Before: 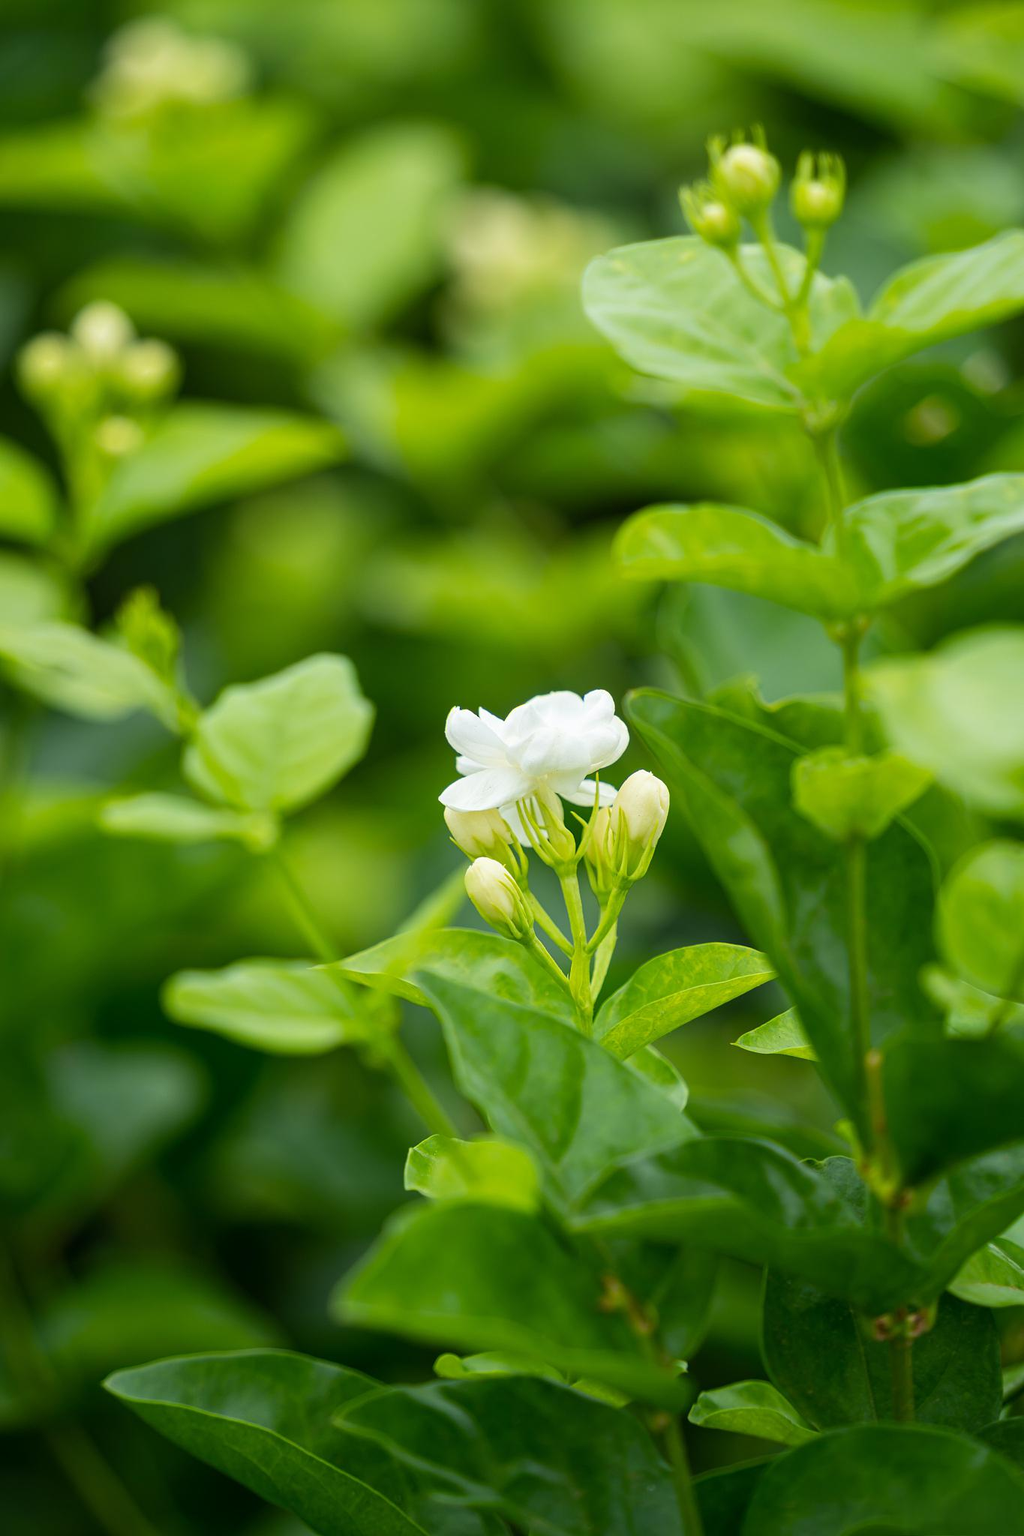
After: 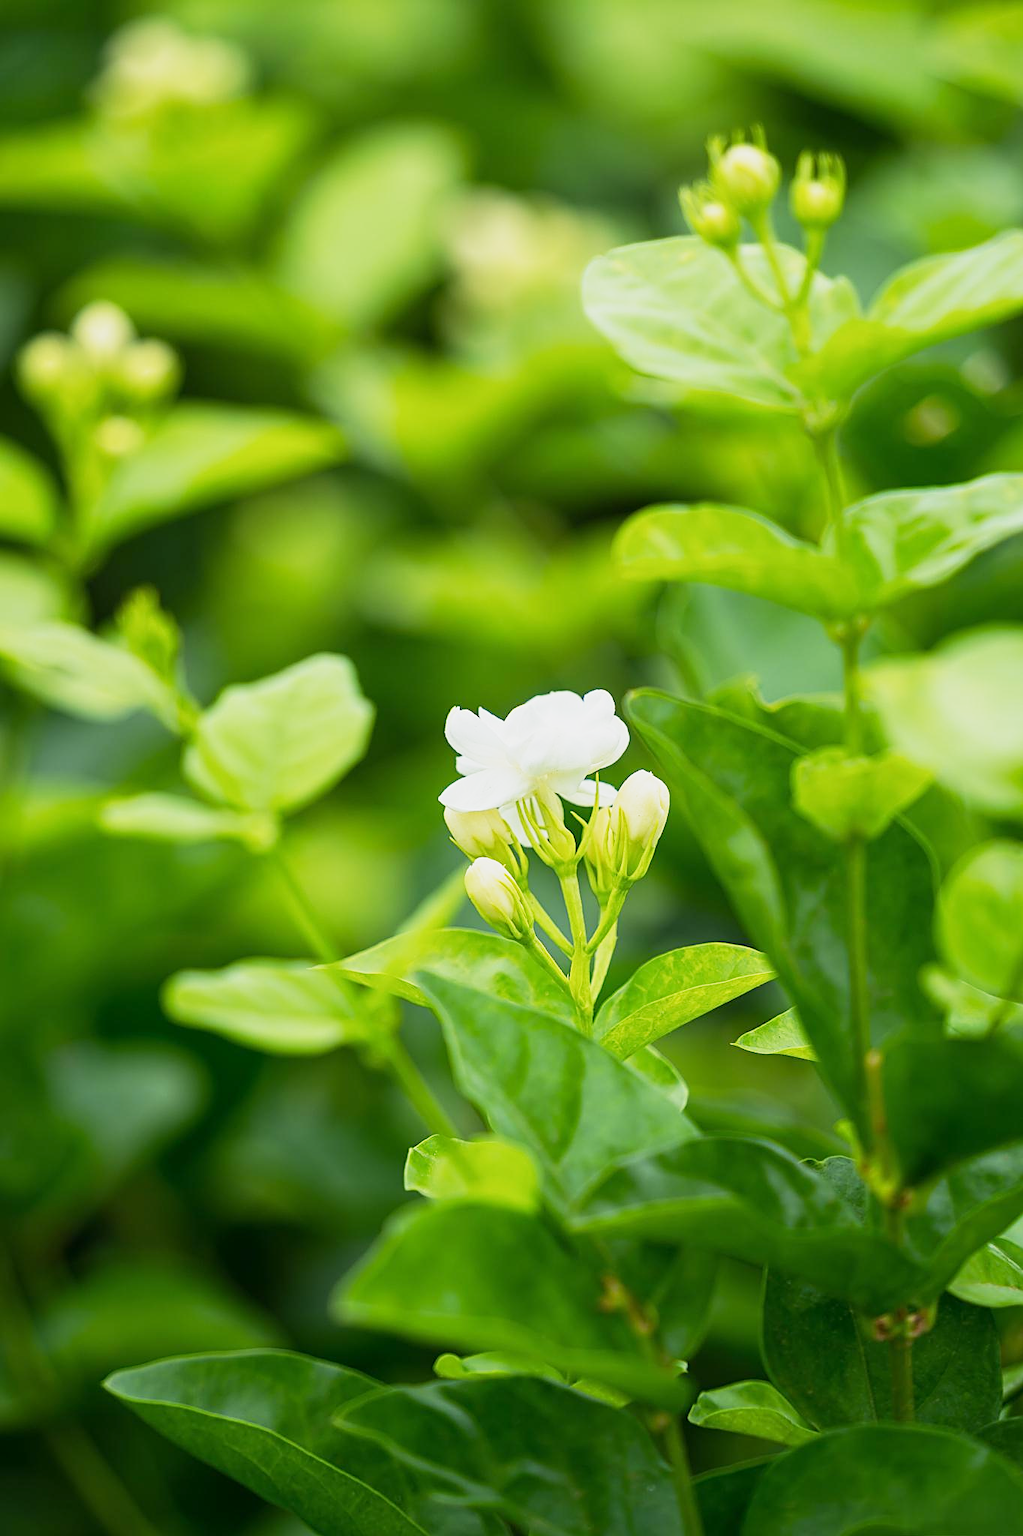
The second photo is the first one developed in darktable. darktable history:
base curve: curves: ch0 [(0, 0) (0.088, 0.125) (0.176, 0.251) (0.354, 0.501) (0.613, 0.749) (1, 0.877)], exposure shift 0.01, preserve colors none
sharpen: on, module defaults
